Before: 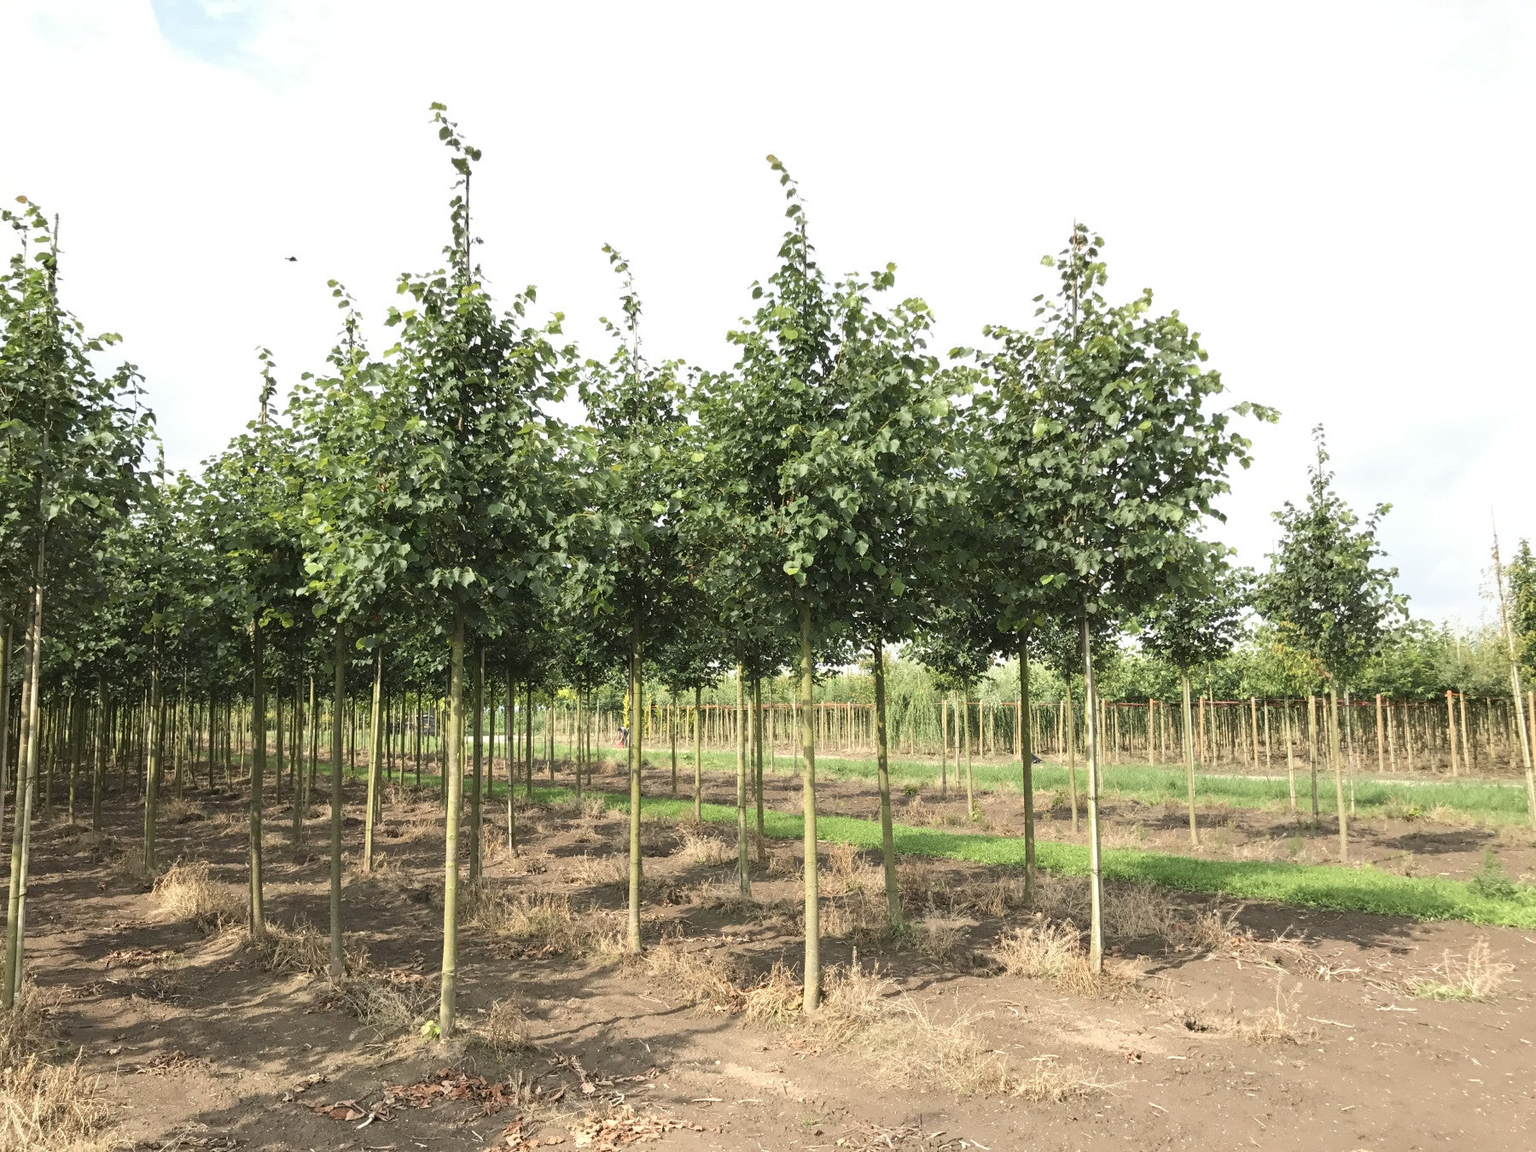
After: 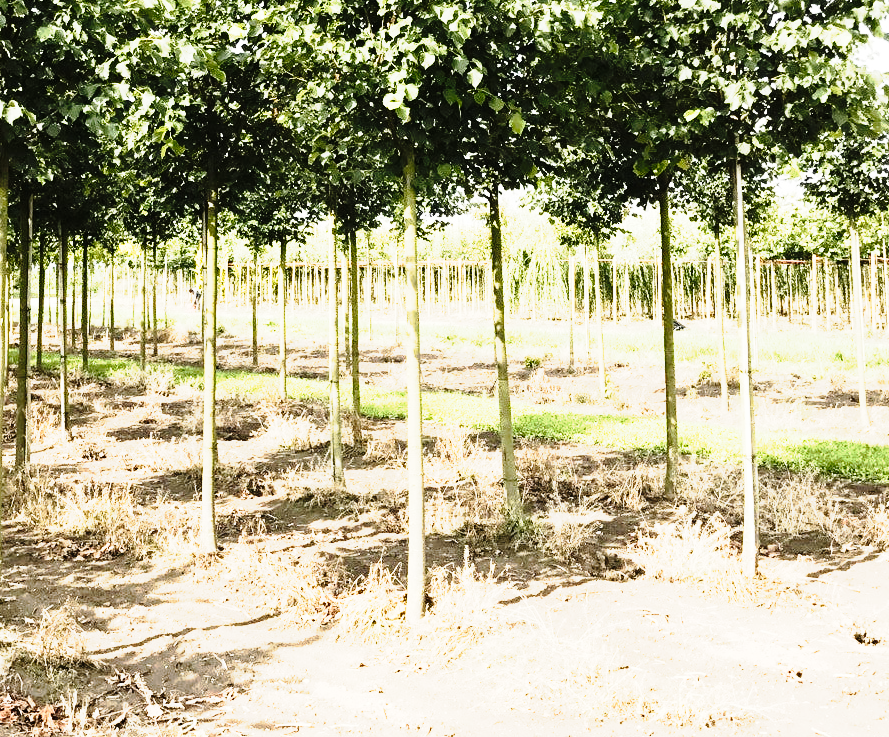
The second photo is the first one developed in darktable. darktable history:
crop: left 29.732%, top 41.834%, right 20.862%, bottom 3.503%
shadows and highlights: radius 329.14, shadows 54.38, highlights -98.54, compress 94.21%, soften with gaussian
tone curve: curves: ch0 [(0, 0) (0.105, 0.068) (0.195, 0.162) (0.283, 0.283) (0.384, 0.404) (0.485, 0.531) (0.638, 0.681) (0.795, 0.879) (1, 0.977)]; ch1 [(0, 0) (0.161, 0.092) (0.35, 0.33) (0.379, 0.401) (0.456, 0.469) (0.504, 0.5) (0.512, 0.514) (0.58, 0.597) (0.635, 0.646) (1, 1)]; ch2 [(0, 0) (0.371, 0.362) (0.437, 0.437) (0.5, 0.5) (0.53, 0.523) (0.56, 0.58) (0.622, 0.606) (1, 1)], preserve colors none
local contrast: mode bilateral grid, contrast 99, coarseness 100, detail 92%, midtone range 0.2
base curve: curves: ch0 [(0, 0) (0.028, 0.03) (0.121, 0.232) (0.46, 0.748) (0.859, 0.968) (1, 1)], preserve colors none
color zones: curves: ch0 [(0, 0.5) (0.125, 0.4) (0.25, 0.5) (0.375, 0.4) (0.5, 0.4) (0.625, 0.35) (0.75, 0.35) (0.875, 0.5)]; ch1 [(0, 0.35) (0.125, 0.45) (0.25, 0.35) (0.375, 0.35) (0.5, 0.35) (0.625, 0.35) (0.75, 0.45) (0.875, 0.35)]; ch2 [(0, 0.6) (0.125, 0.5) (0.25, 0.5) (0.375, 0.6) (0.5, 0.6) (0.625, 0.5) (0.75, 0.5) (0.875, 0.5)], mix -136.61%
tone equalizer: -8 EV -1.06 EV, -7 EV -1.05 EV, -6 EV -0.856 EV, -5 EV -0.54 EV, -3 EV 0.573 EV, -2 EV 0.879 EV, -1 EV 1 EV, +0 EV 1.07 EV, edges refinement/feathering 500, mask exposure compensation -1.57 EV, preserve details no
